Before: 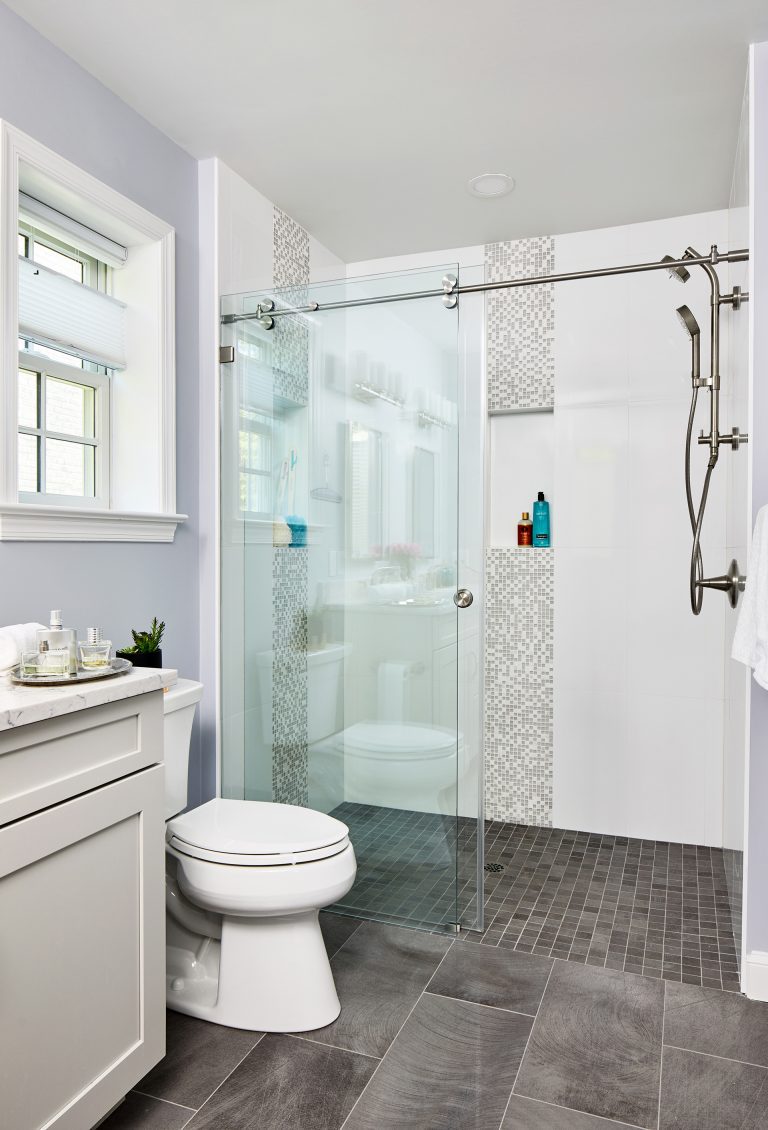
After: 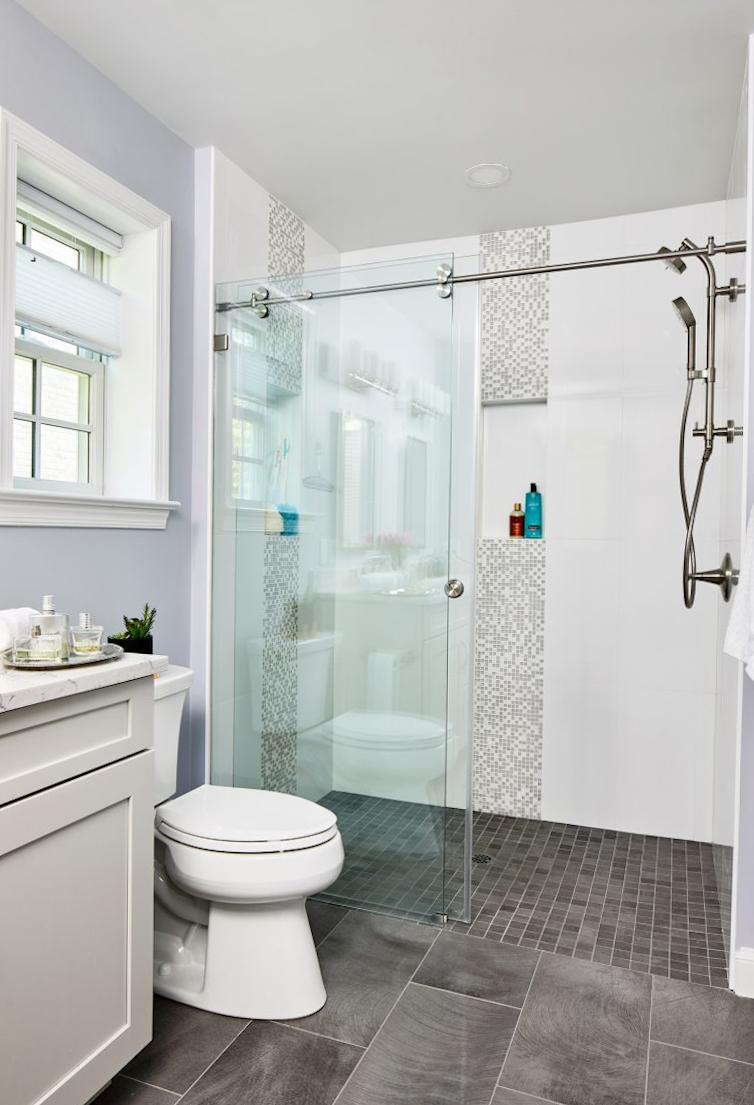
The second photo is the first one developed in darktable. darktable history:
rotate and perspective: rotation 0.192°, lens shift (horizontal) -0.015, crop left 0.005, crop right 0.996, crop top 0.006, crop bottom 0.99
crop and rotate: angle -0.5°
